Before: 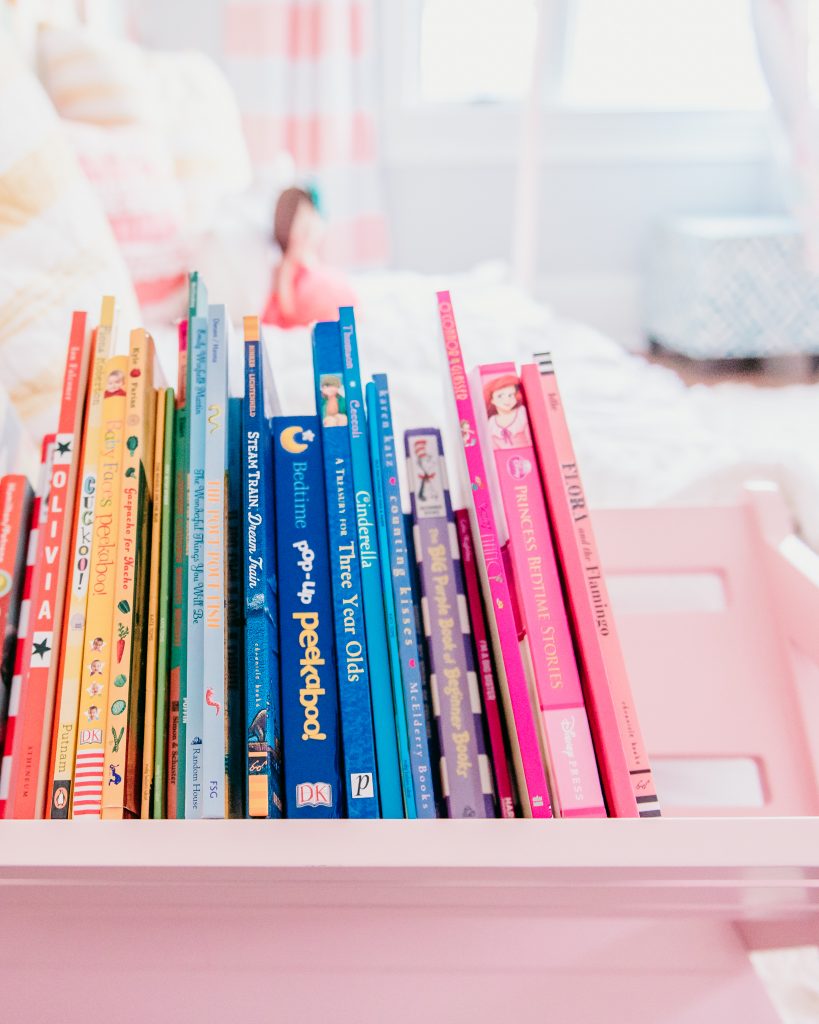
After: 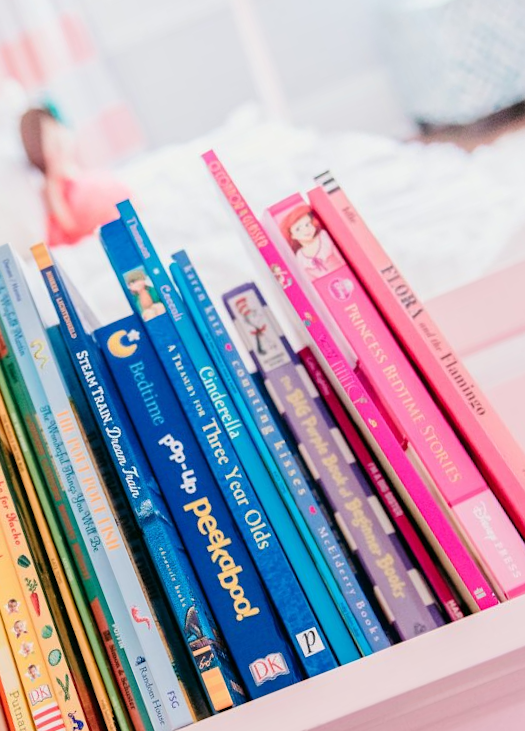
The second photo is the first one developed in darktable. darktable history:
crop and rotate: angle 21.2°, left 6.953%, right 4.16%, bottom 1.139%
